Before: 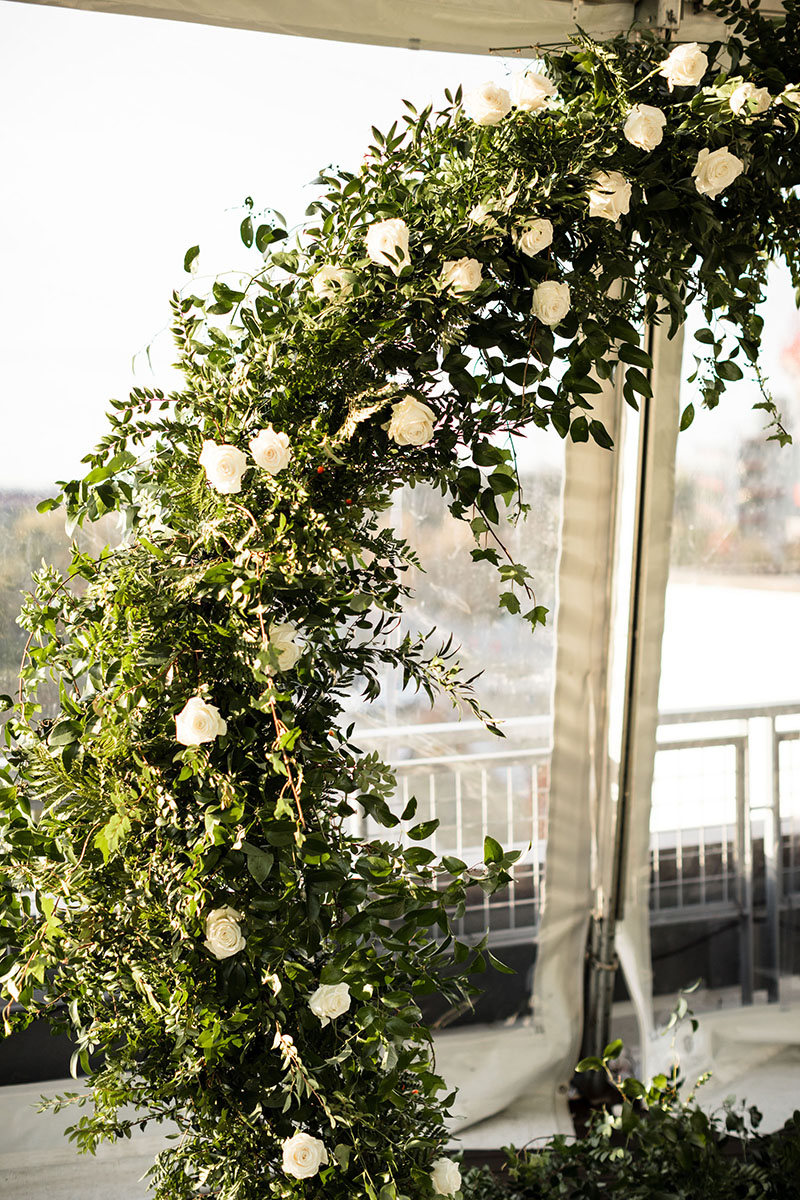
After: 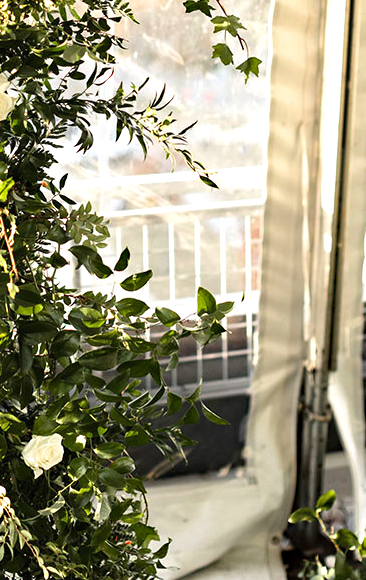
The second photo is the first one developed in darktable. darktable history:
exposure: black level correction 0, exposure 0.5 EV, compensate highlight preservation false
haze removal: compatibility mode true, adaptive false
crop: left 35.976%, top 45.819%, right 18.162%, bottom 5.807%
